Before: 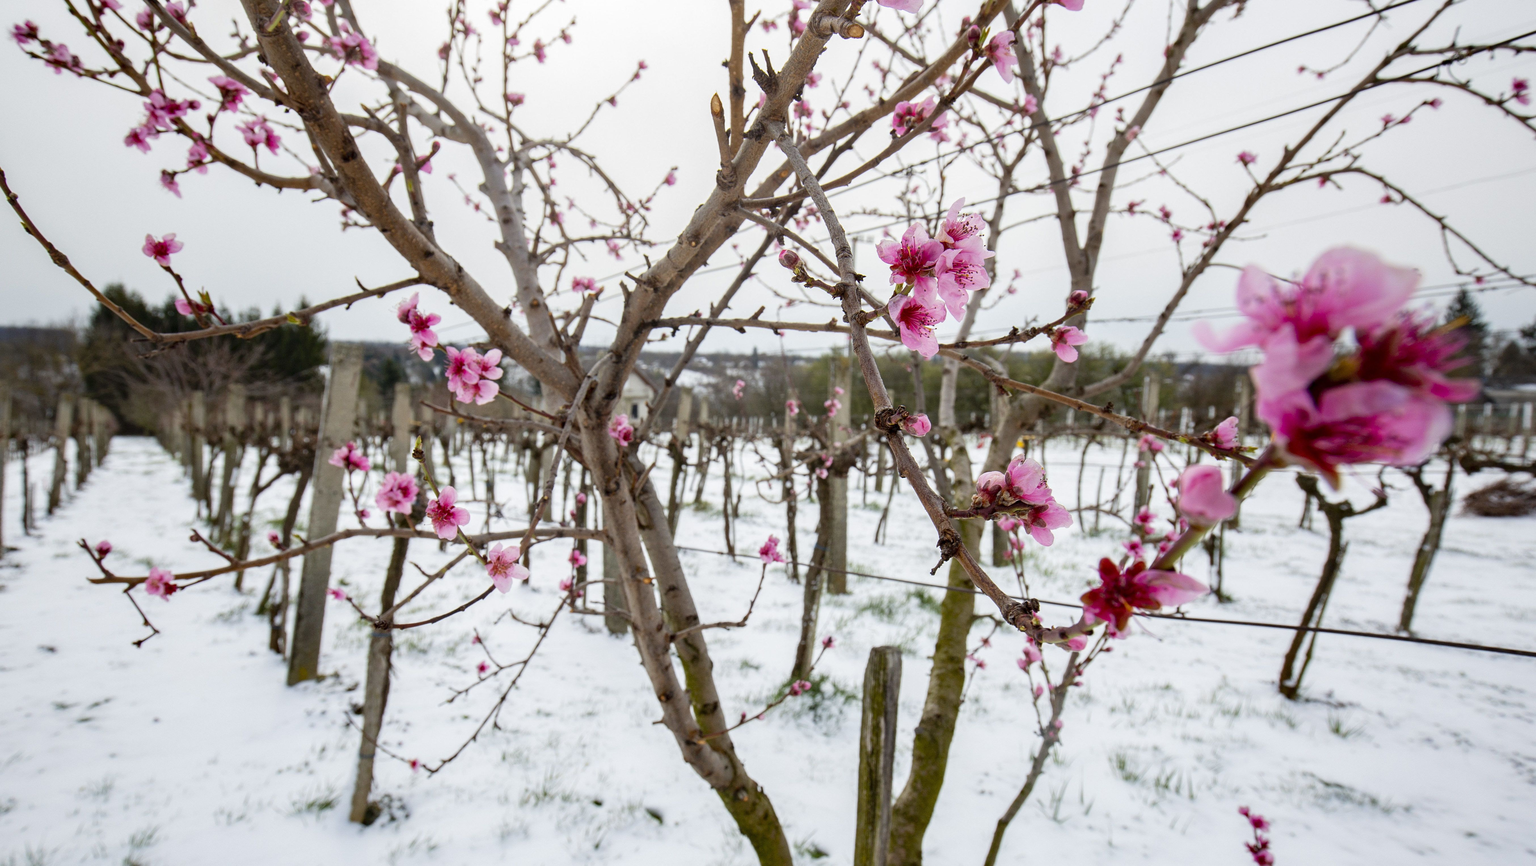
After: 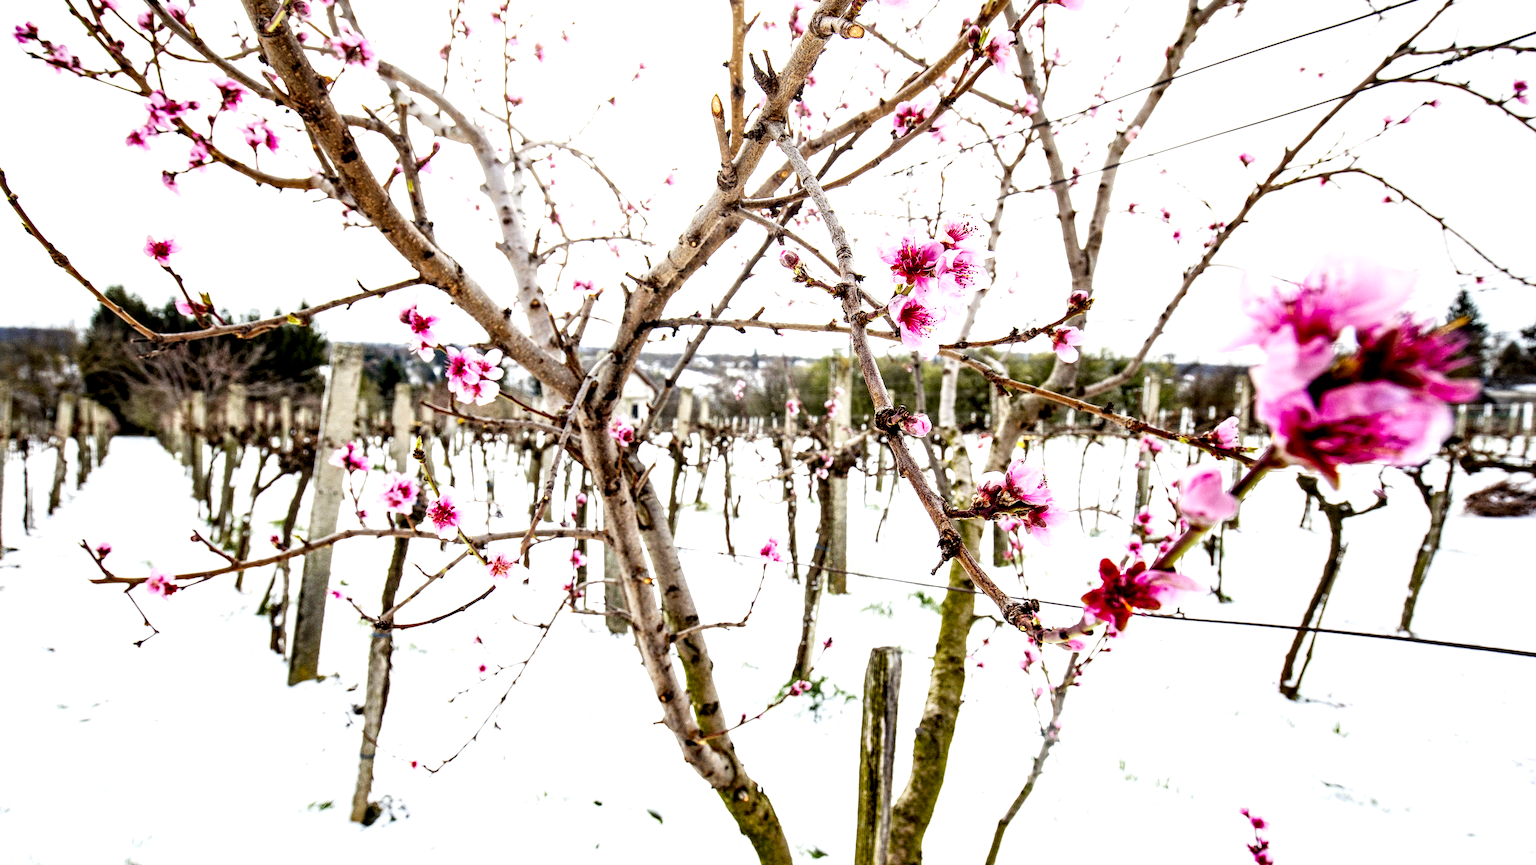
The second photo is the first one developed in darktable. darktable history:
local contrast: highlights 63%, shadows 53%, detail 168%, midtone range 0.516
base curve: curves: ch0 [(0, 0) (0.007, 0.004) (0.027, 0.03) (0.046, 0.07) (0.207, 0.54) (0.442, 0.872) (0.673, 0.972) (1, 1)], preserve colors none
shadows and highlights: shadows -11.89, white point adjustment 3.92, highlights 26.8
